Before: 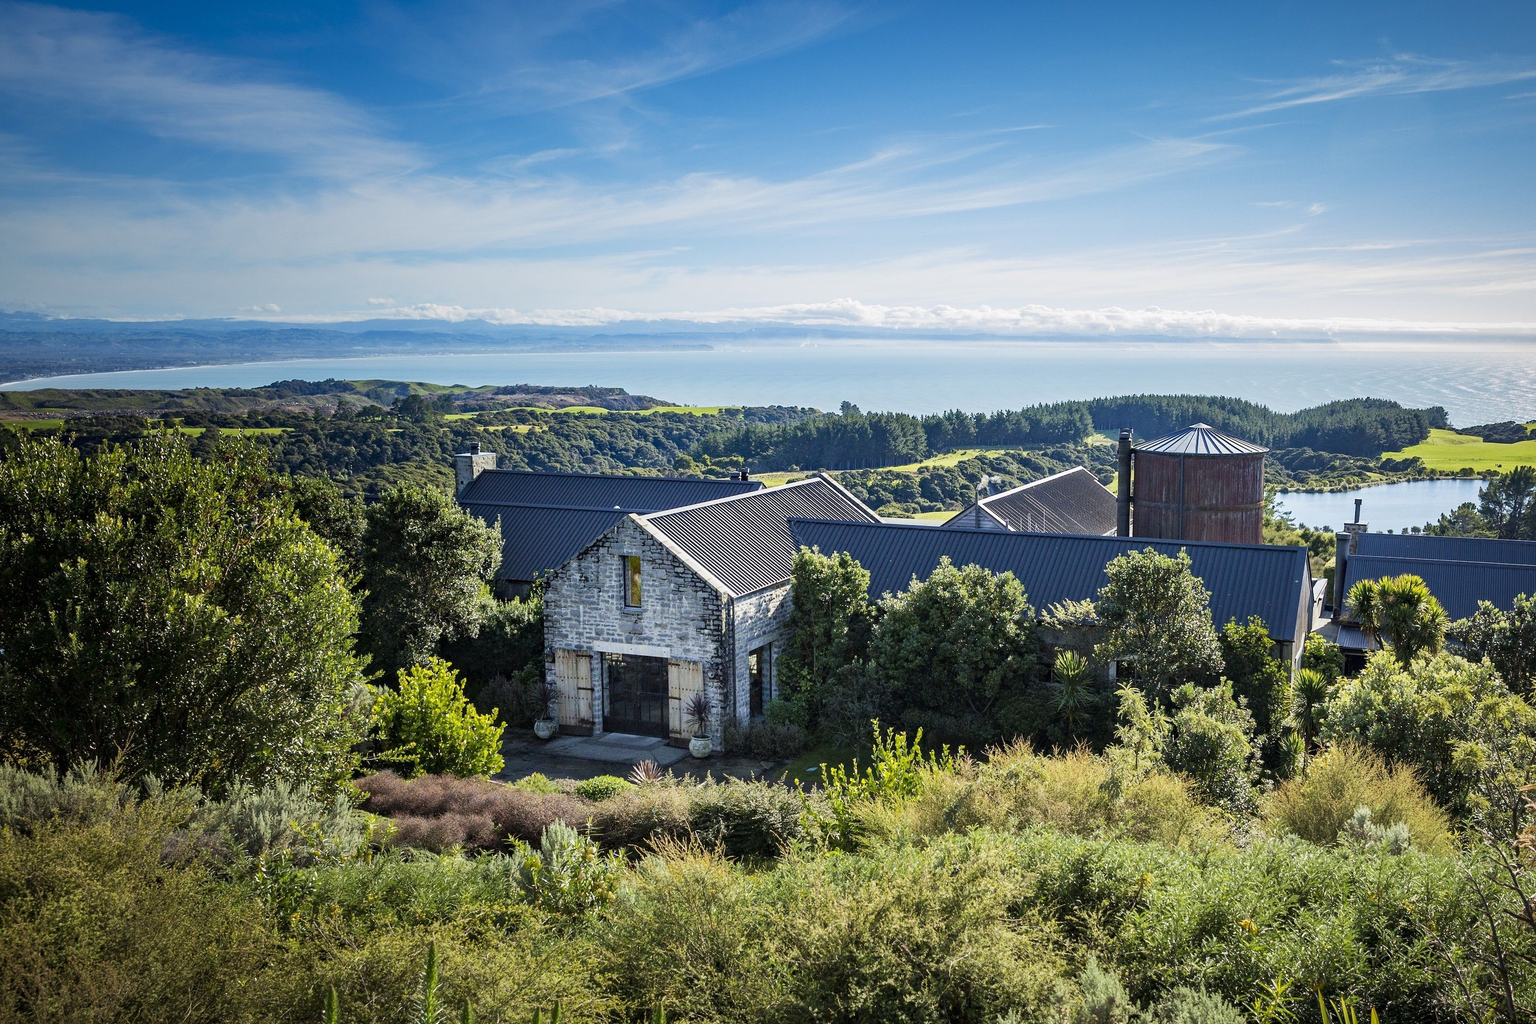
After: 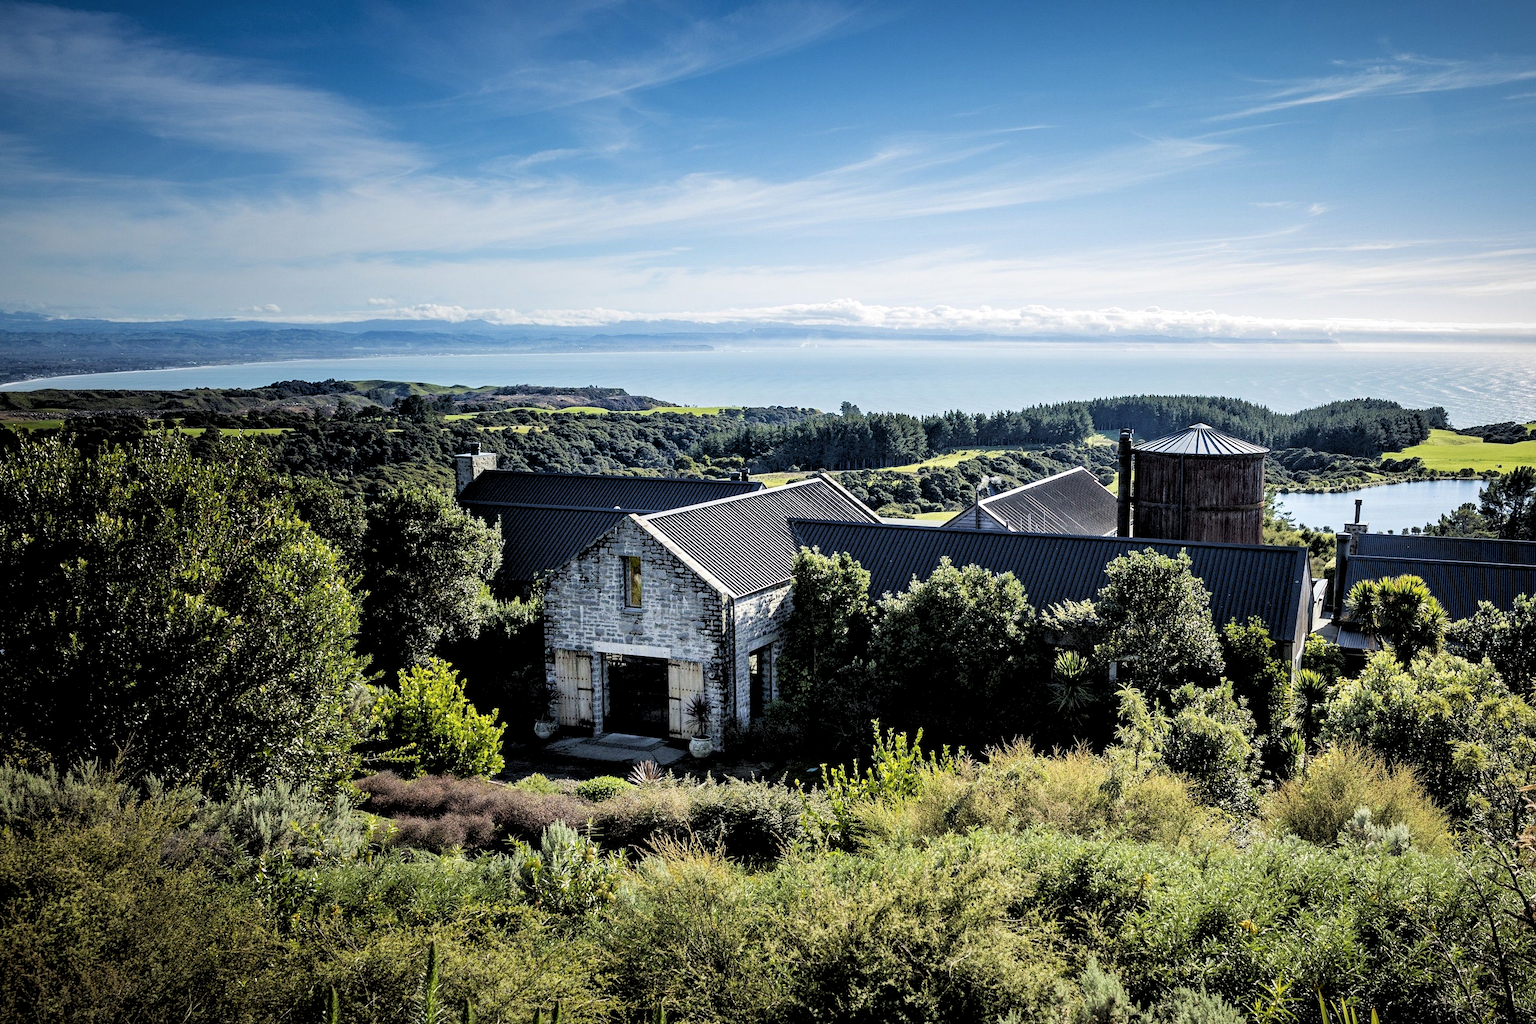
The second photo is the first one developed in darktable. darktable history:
rgb levels: levels [[0.034, 0.472, 0.904], [0, 0.5, 1], [0, 0.5, 1]]
contrast brightness saturation: contrast 0.01, saturation -0.05
